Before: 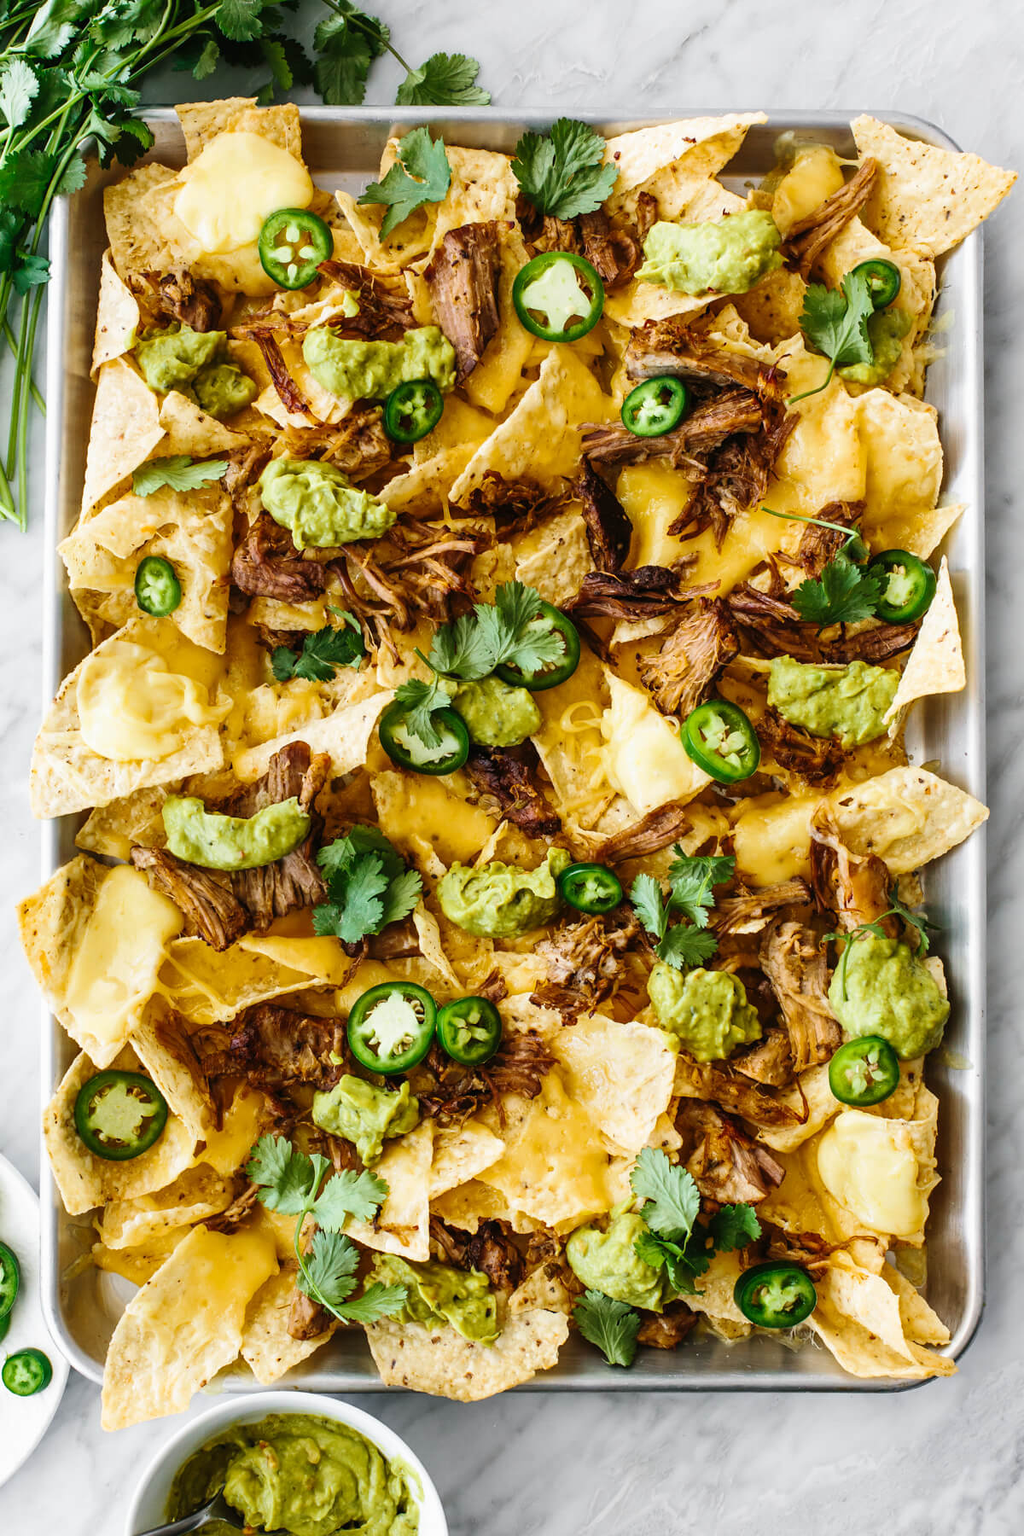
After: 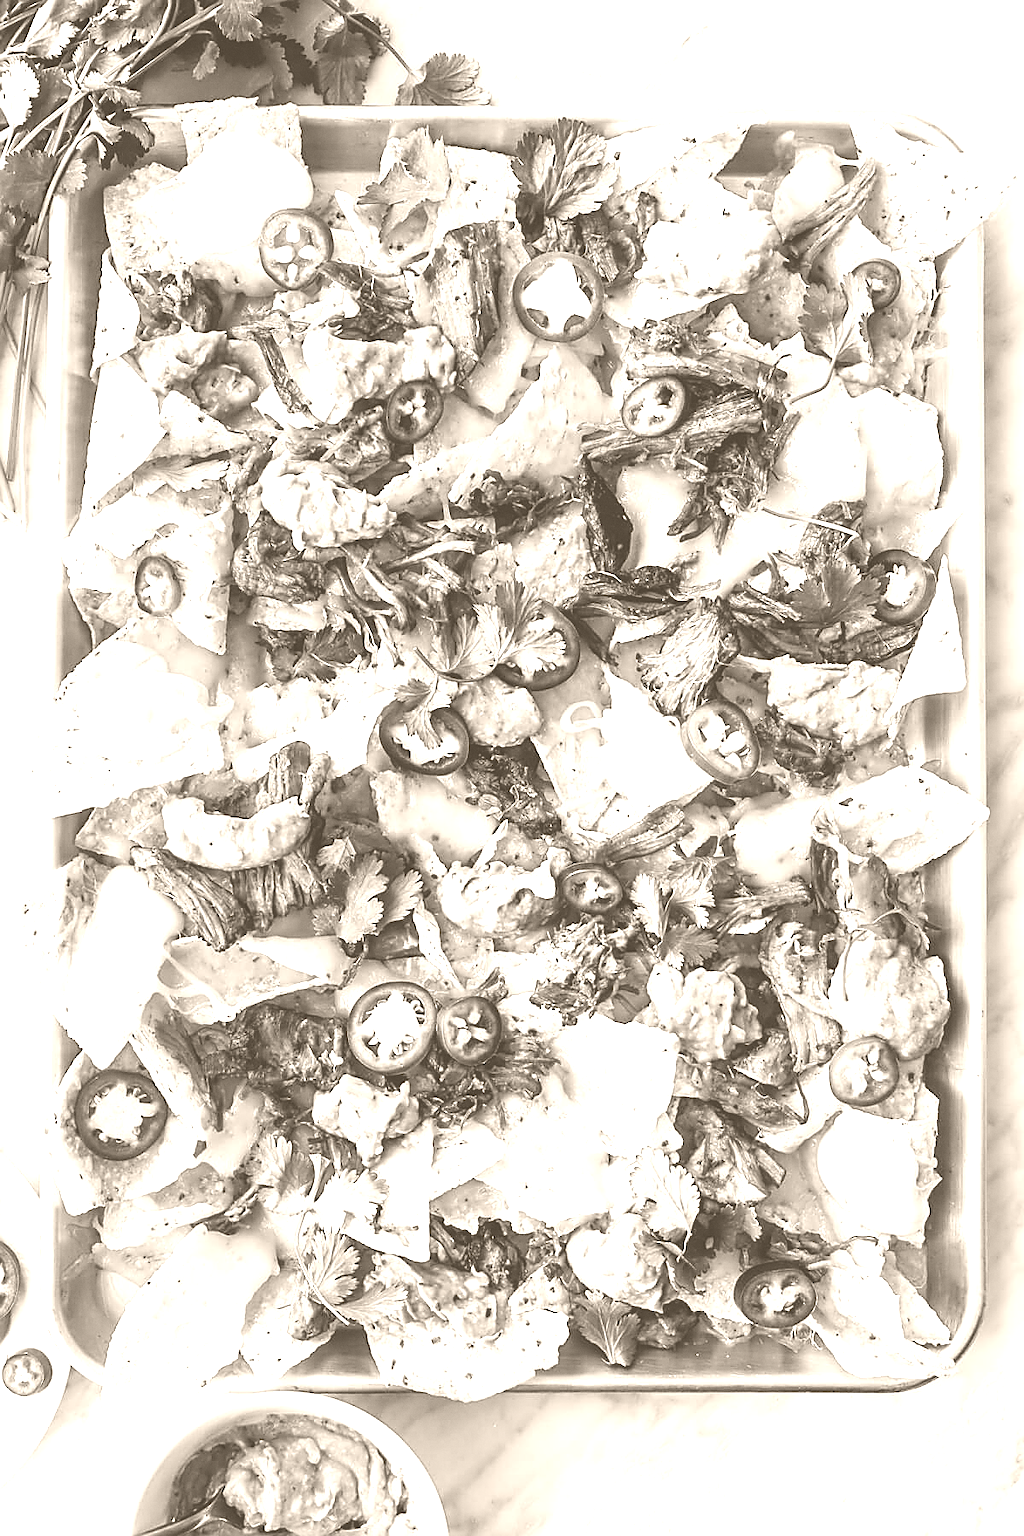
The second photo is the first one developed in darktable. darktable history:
grain: coarseness 0.09 ISO, strength 10%
velvia: on, module defaults
colorize: hue 34.49°, saturation 35.33%, source mix 100%, version 1
sharpen: radius 1.4, amount 1.25, threshold 0.7
